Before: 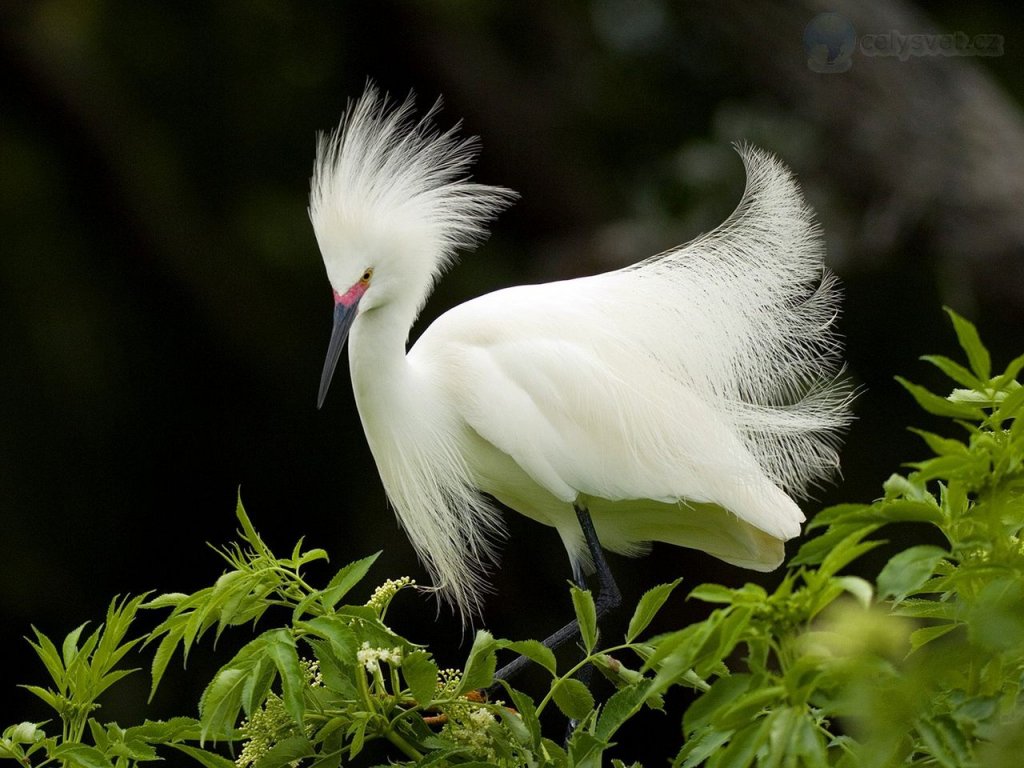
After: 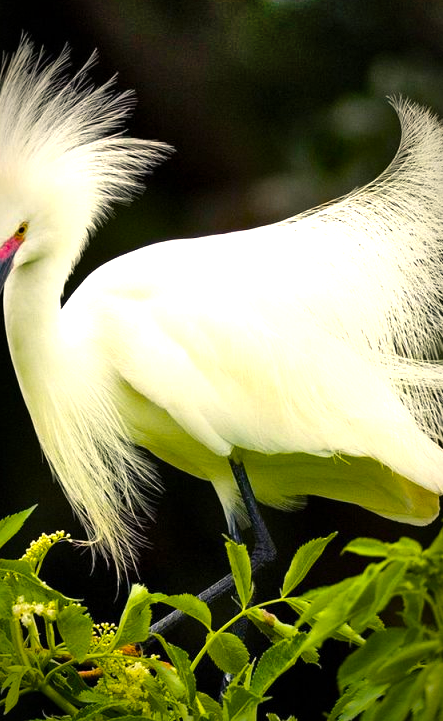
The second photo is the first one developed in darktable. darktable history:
exposure: exposure 0.497 EV, compensate highlight preservation false
color balance rgb: highlights gain › chroma 3.043%, highlights gain › hue 72.71°, perceptual saturation grading › global saturation 41.378%, global vibrance 26.945%
crop: left 33.781%, top 6.051%, right 22.941%
shadows and highlights: shadows 74.3, highlights -24.26, soften with gaussian
tone equalizer: -8 EV -0.385 EV, -7 EV -0.384 EV, -6 EV -0.304 EV, -5 EV -0.246 EV, -3 EV 0.196 EV, -2 EV 0.36 EV, -1 EV 0.408 EV, +0 EV 0.403 EV, edges refinement/feathering 500, mask exposure compensation -1.57 EV, preserve details no
vignetting: brightness -0.606, saturation -0.001, center (0, 0.009), automatic ratio true
